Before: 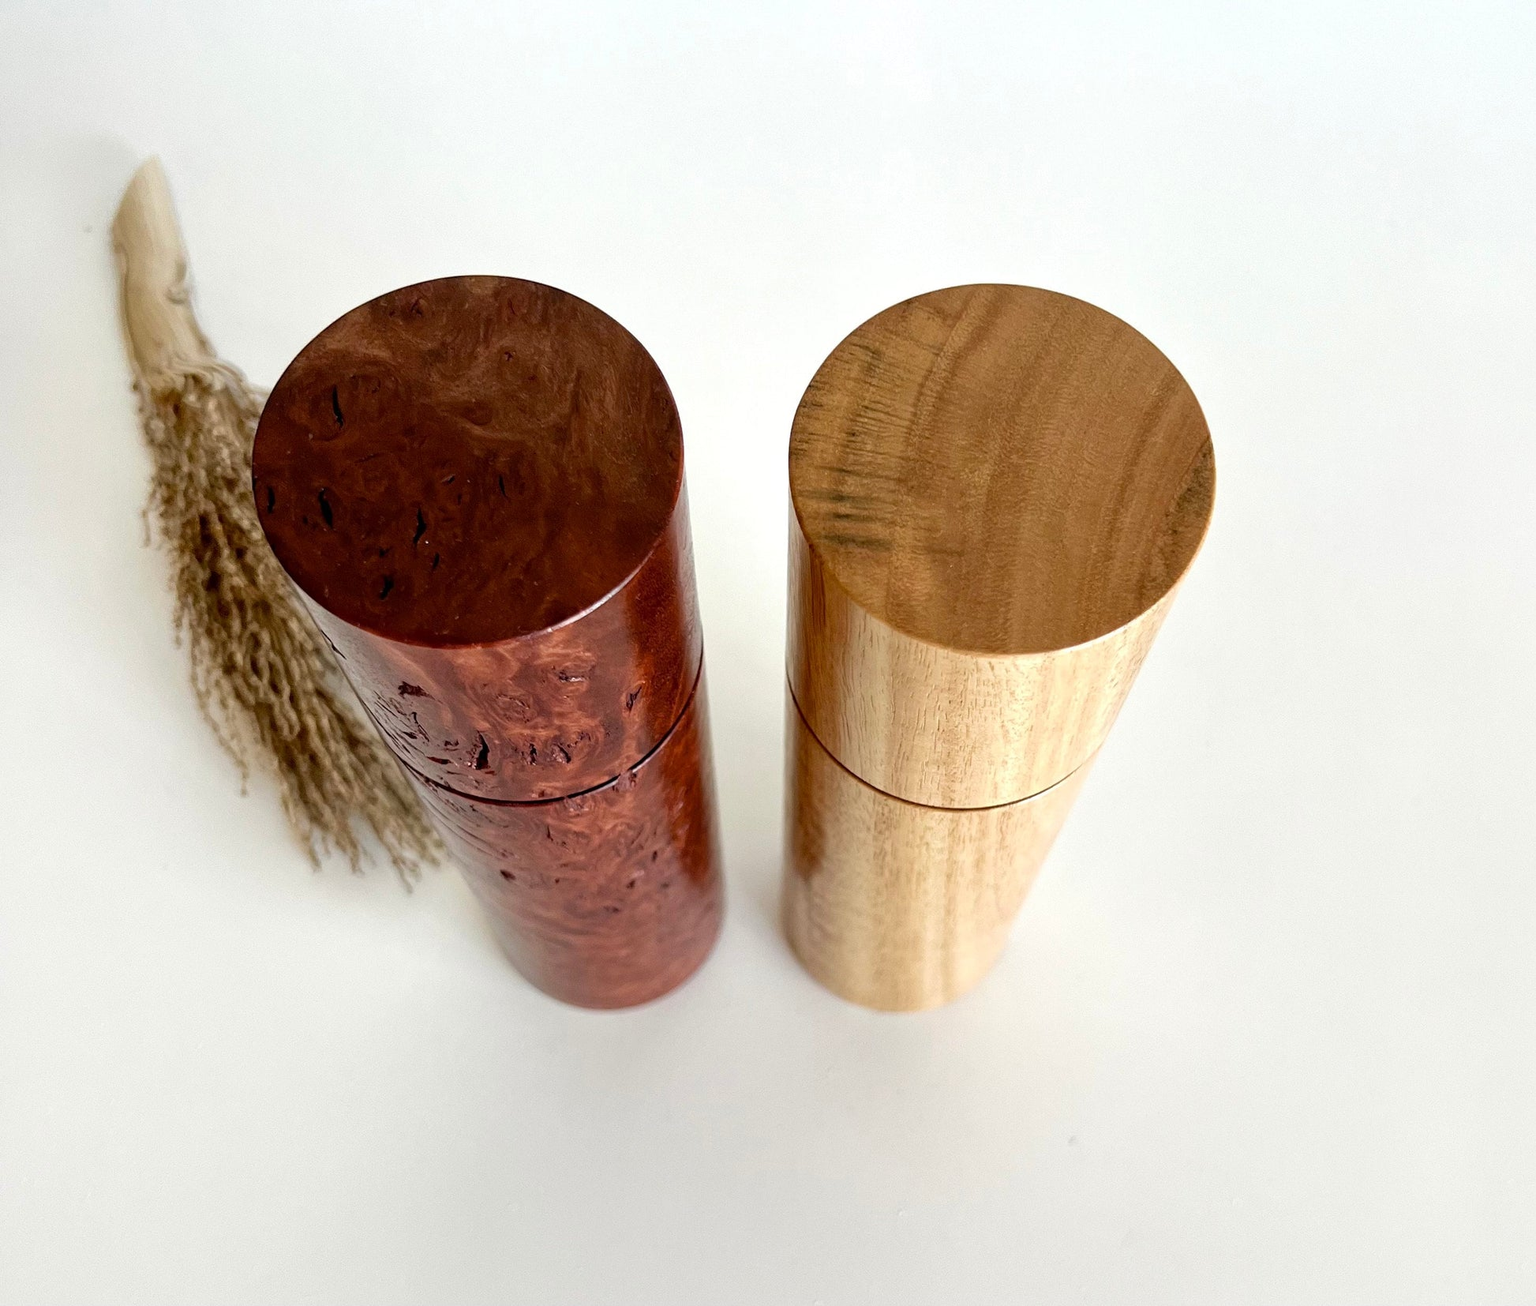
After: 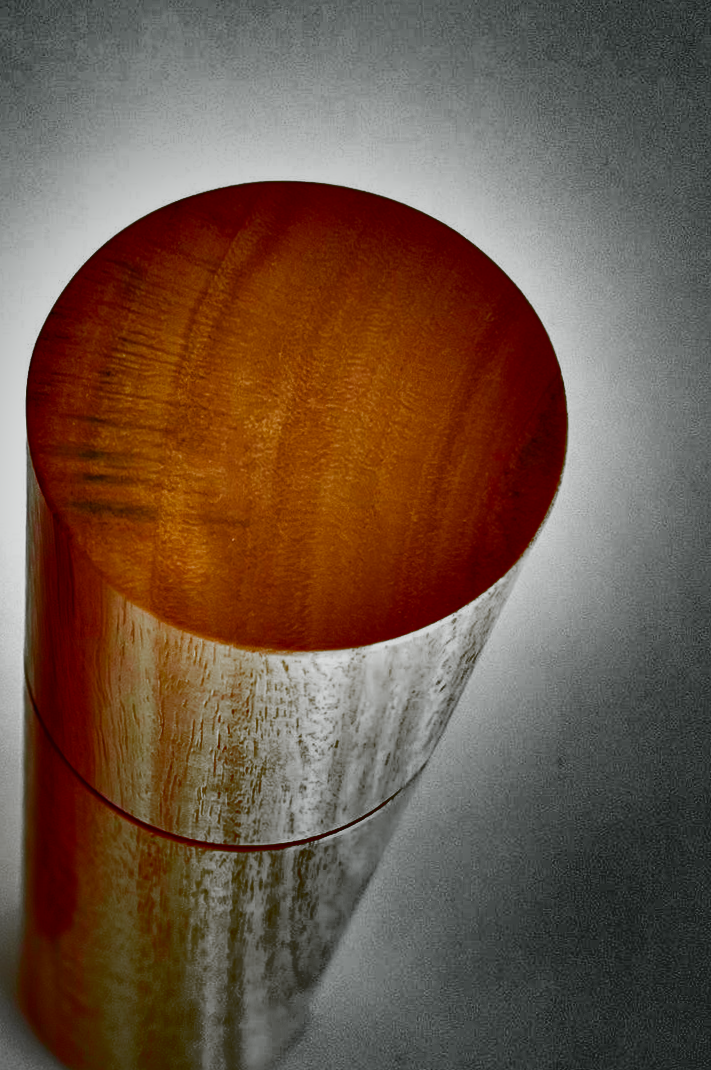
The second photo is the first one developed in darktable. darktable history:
crop and rotate: left 49.936%, top 10.094%, right 13.136%, bottom 24.256%
tone curve: curves: ch0 [(0, 0.012) (0.036, 0.035) (0.274, 0.288) (0.504, 0.536) (0.844, 0.84) (1, 0.983)]; ch1 [(0, 0) (0.389, 0.403) (0.462, 0.486) (0.499, 0.498) (0.511, 0.502) (0.536, 0.547) (0.567, 0.588) (0.626, 0.645) (0.749, 0.781) (1, 1)]; ch2 [(0, 0) (0.457, 0.486) (0.5, 0.5) (0.56, 0.551) (0.615, 0.607) (0.704, 0.732) (1, 1)], color space Lab, independent channels, preserve colors none
exposure: black level correction -0.023, exposure -0.039 EV, compensate highlight preservation false
filmic rgb: black relative exposure -6.43 EV, white relative exposure 2.43 EV, threshold 3 EV, hardness 5.27, latitude 0.1%, contrast 1.425, highlights saturation mix 2%, preserve chrominance no, color science v5 (2021), contrast in shadows safe, contrast in highlights safe, enable highlight reconstruction true
rotate and perspective: rotation -0.45°, automatic cropping original format, crop left 0.008, crop right 0.992, crop top 0.012, crop bottom 0.988
shadows and highlights: radius 123.98, shadows 100, white point adjustment -3, highlights -100, highlights color adjustment 89.84%, soften with gaussian
